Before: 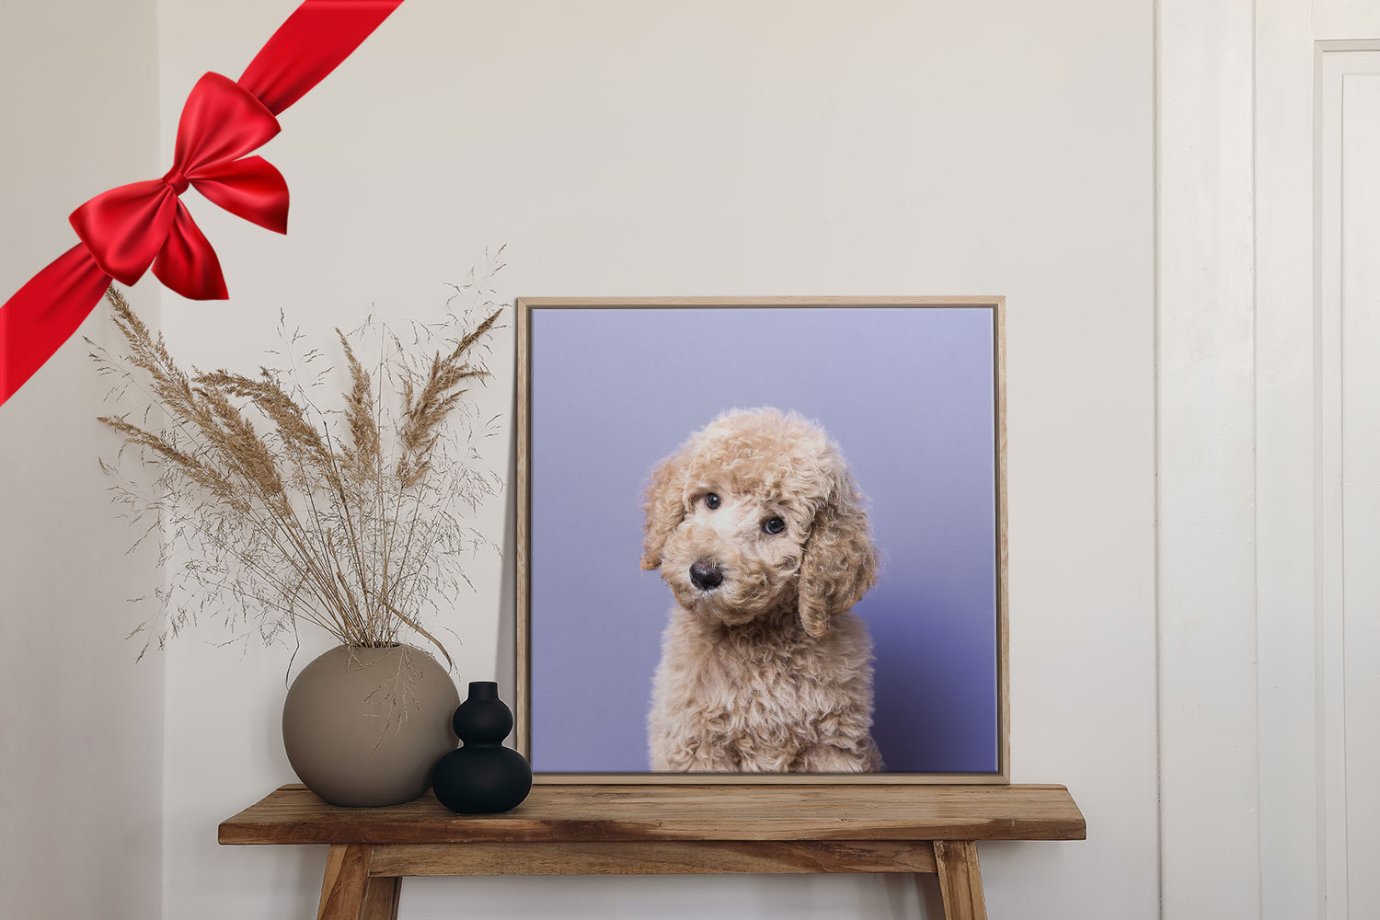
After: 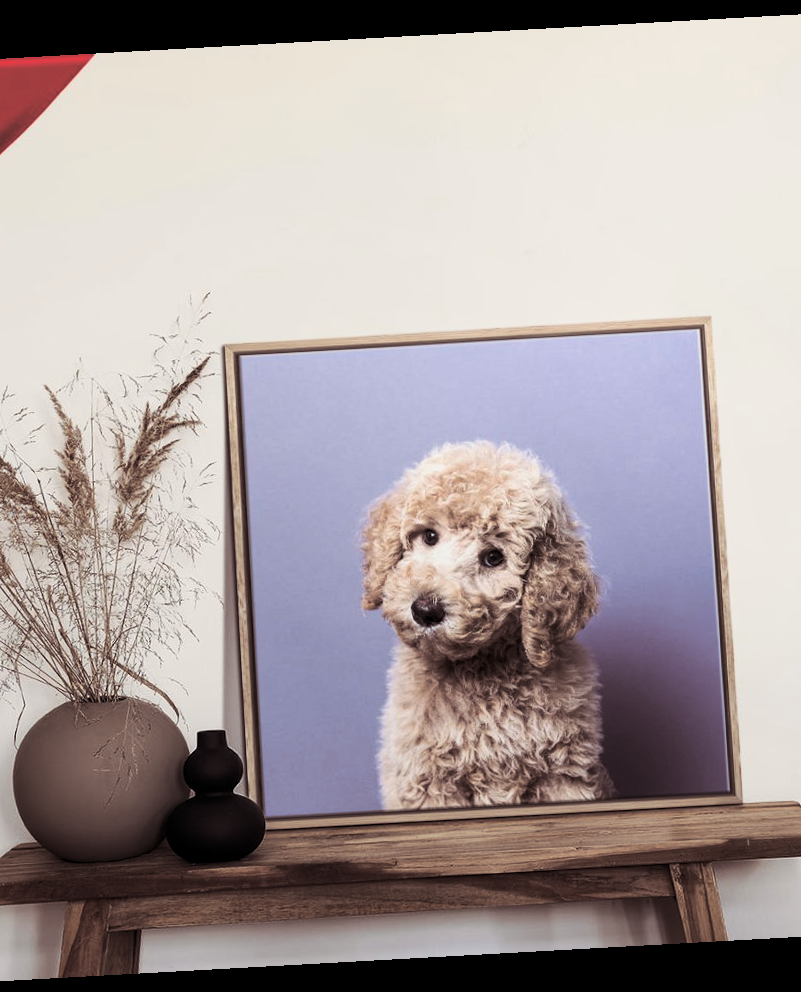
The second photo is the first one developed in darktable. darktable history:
crop: left 21.674%, right 22.086%
split-toning: shadows › saturation 0.24, highlights › hue 54°, highlights › saturation 0.24
tone curve: curves: ch0 [(0, 0) (0.004, 0.001) (0.133, 0.078) (0.325, 0.241) (0.832, 0.917) (1, 1)], color space Lab, linked channels, preserve colors none
exposure: exposure -0.04 EV, compensate highlight preservation false
rotate and perspective: rotation -3.18°, automatic cropping off
local contrast: highlights 100%, shadows 100%, detail 120%, midtone range 0.2
shadows and highlights: shadows 25, highlights -25
